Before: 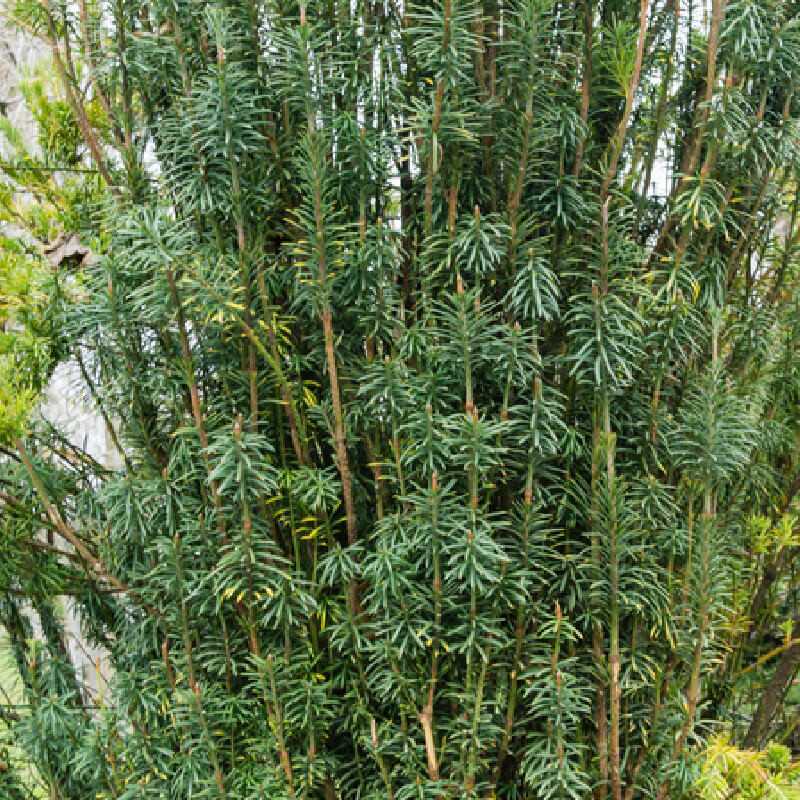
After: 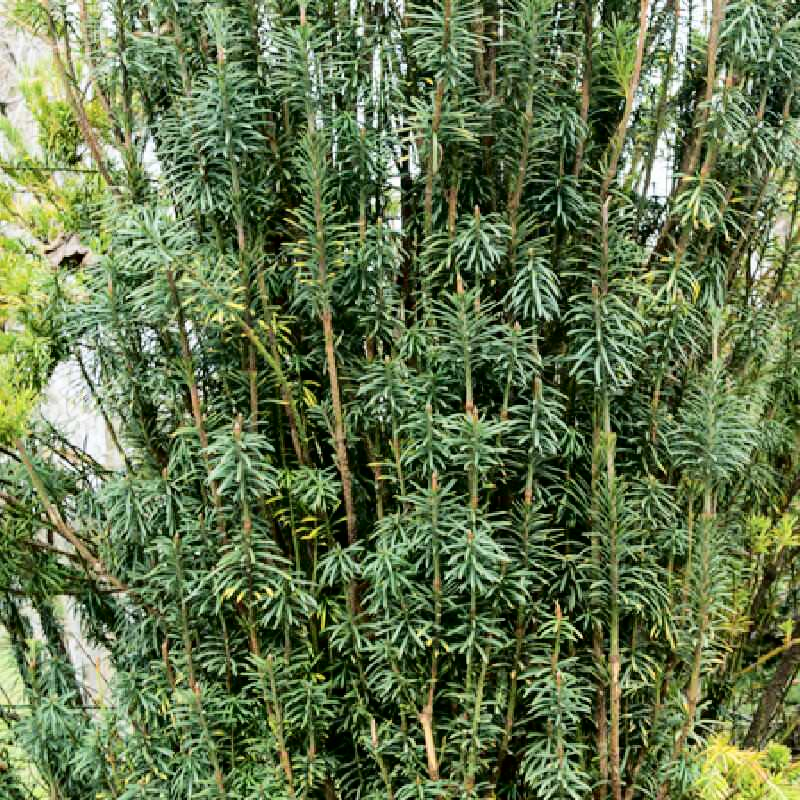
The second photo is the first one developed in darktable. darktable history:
tone curve: curves: ch0 [(0, 0) (0.003, 0) (0.011, 0.001) (0.025, 0.003) (0.044, 0.005) (0.069, 0.013) (0.1, 0.024) (0.136, 0.04) (0.177, 0.087) (0.224, 0.148) (0.277, 0.238) (0.335, 0.335) (0.399, 0.43) (0.468, 0.524) (0.543, 0.621) (0.623, 0.712) (0.709, 0.788) (0.801, 0.867) (0.898, 0.947) (1, 1)], color space Lab, independent channels, preserve colors none
